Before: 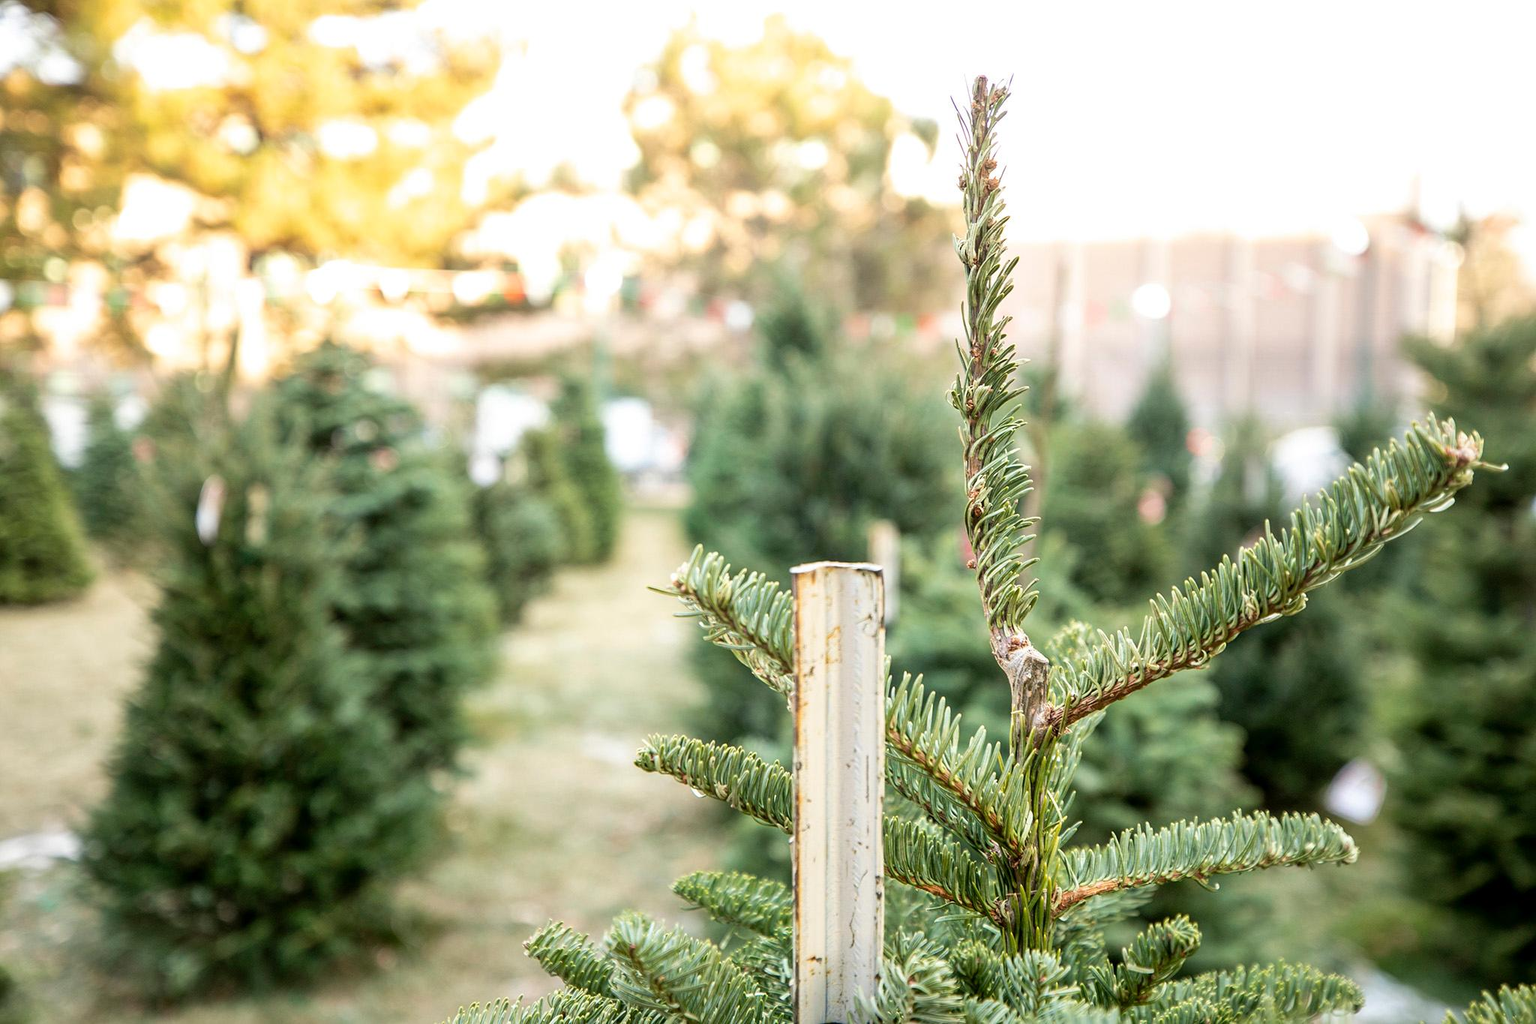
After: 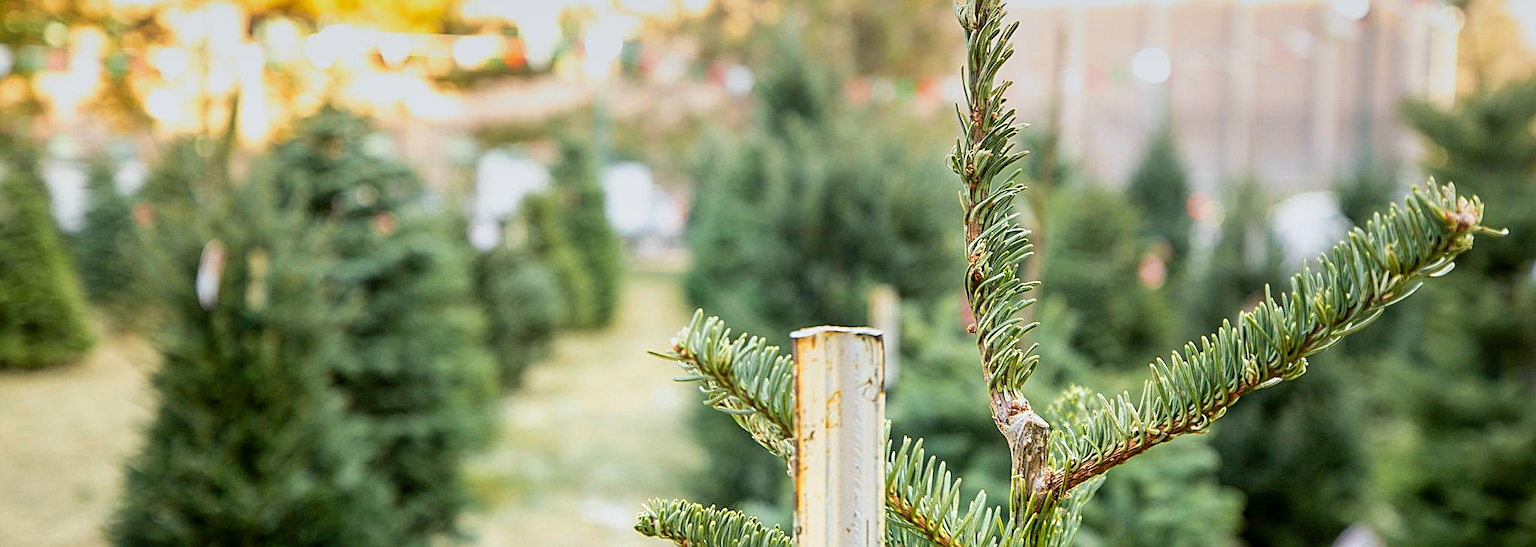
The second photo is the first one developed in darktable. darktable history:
white balance: red 0.982, blue 1.018
crop and rotate: top 23.043%, bottom 23.437%
graduated density: on, module defaults
sharpen: on, module defaults
color zones: curves: ch0 [(0.224, 0.526) (0.75, 0.5)]; ch1 [(0.055, 0.526) (0.224, 0.761) (0.377, 0.526) (0.75, 0.5)]
